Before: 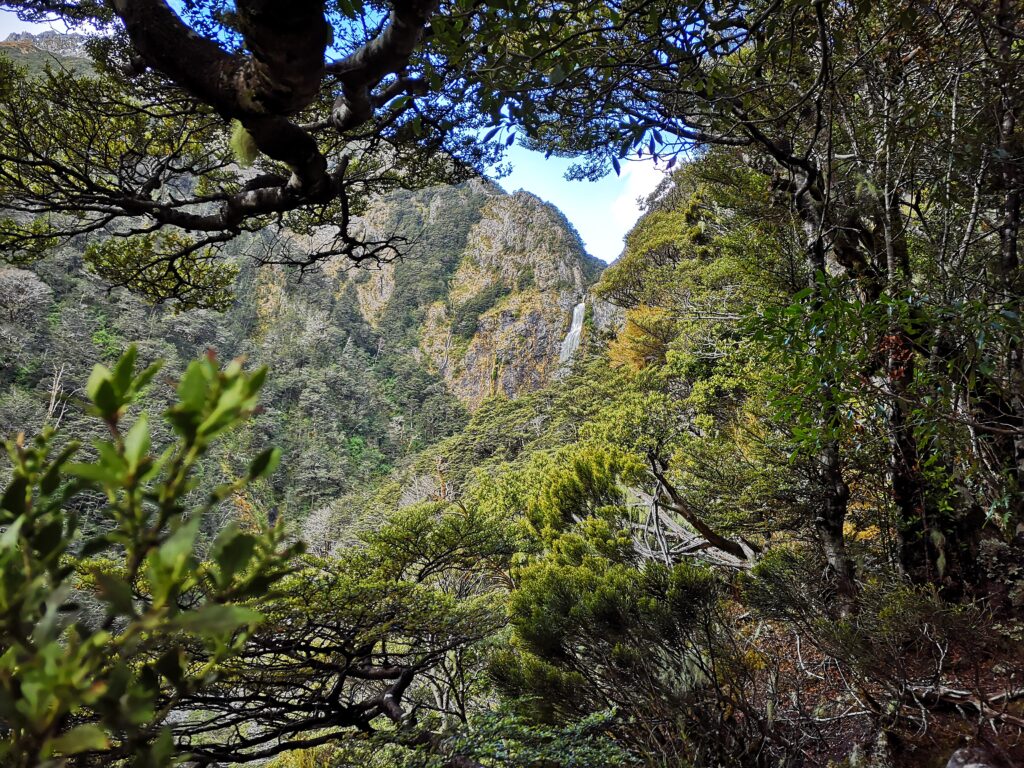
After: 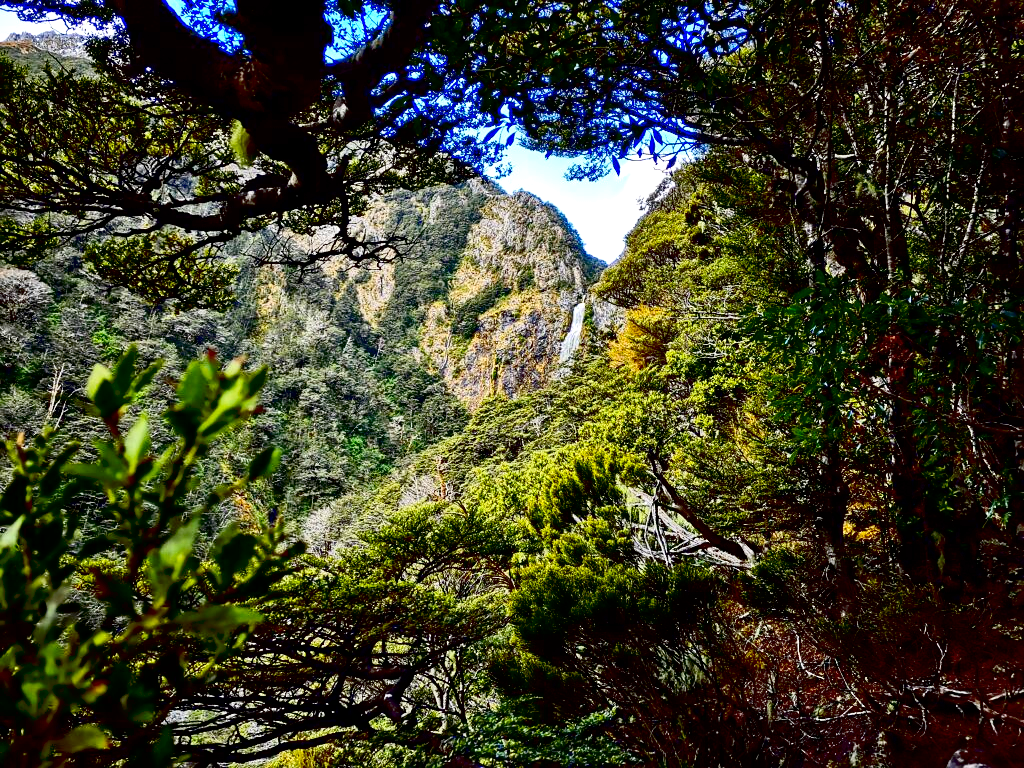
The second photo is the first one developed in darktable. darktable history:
exposure: black level correction 0.042, exposure 0.5 EV, compensate exposure bias true, compensate highlight preservation false
contrast brightness saturation: contrast 0.212, brightness -0.105, saturation 0.205
